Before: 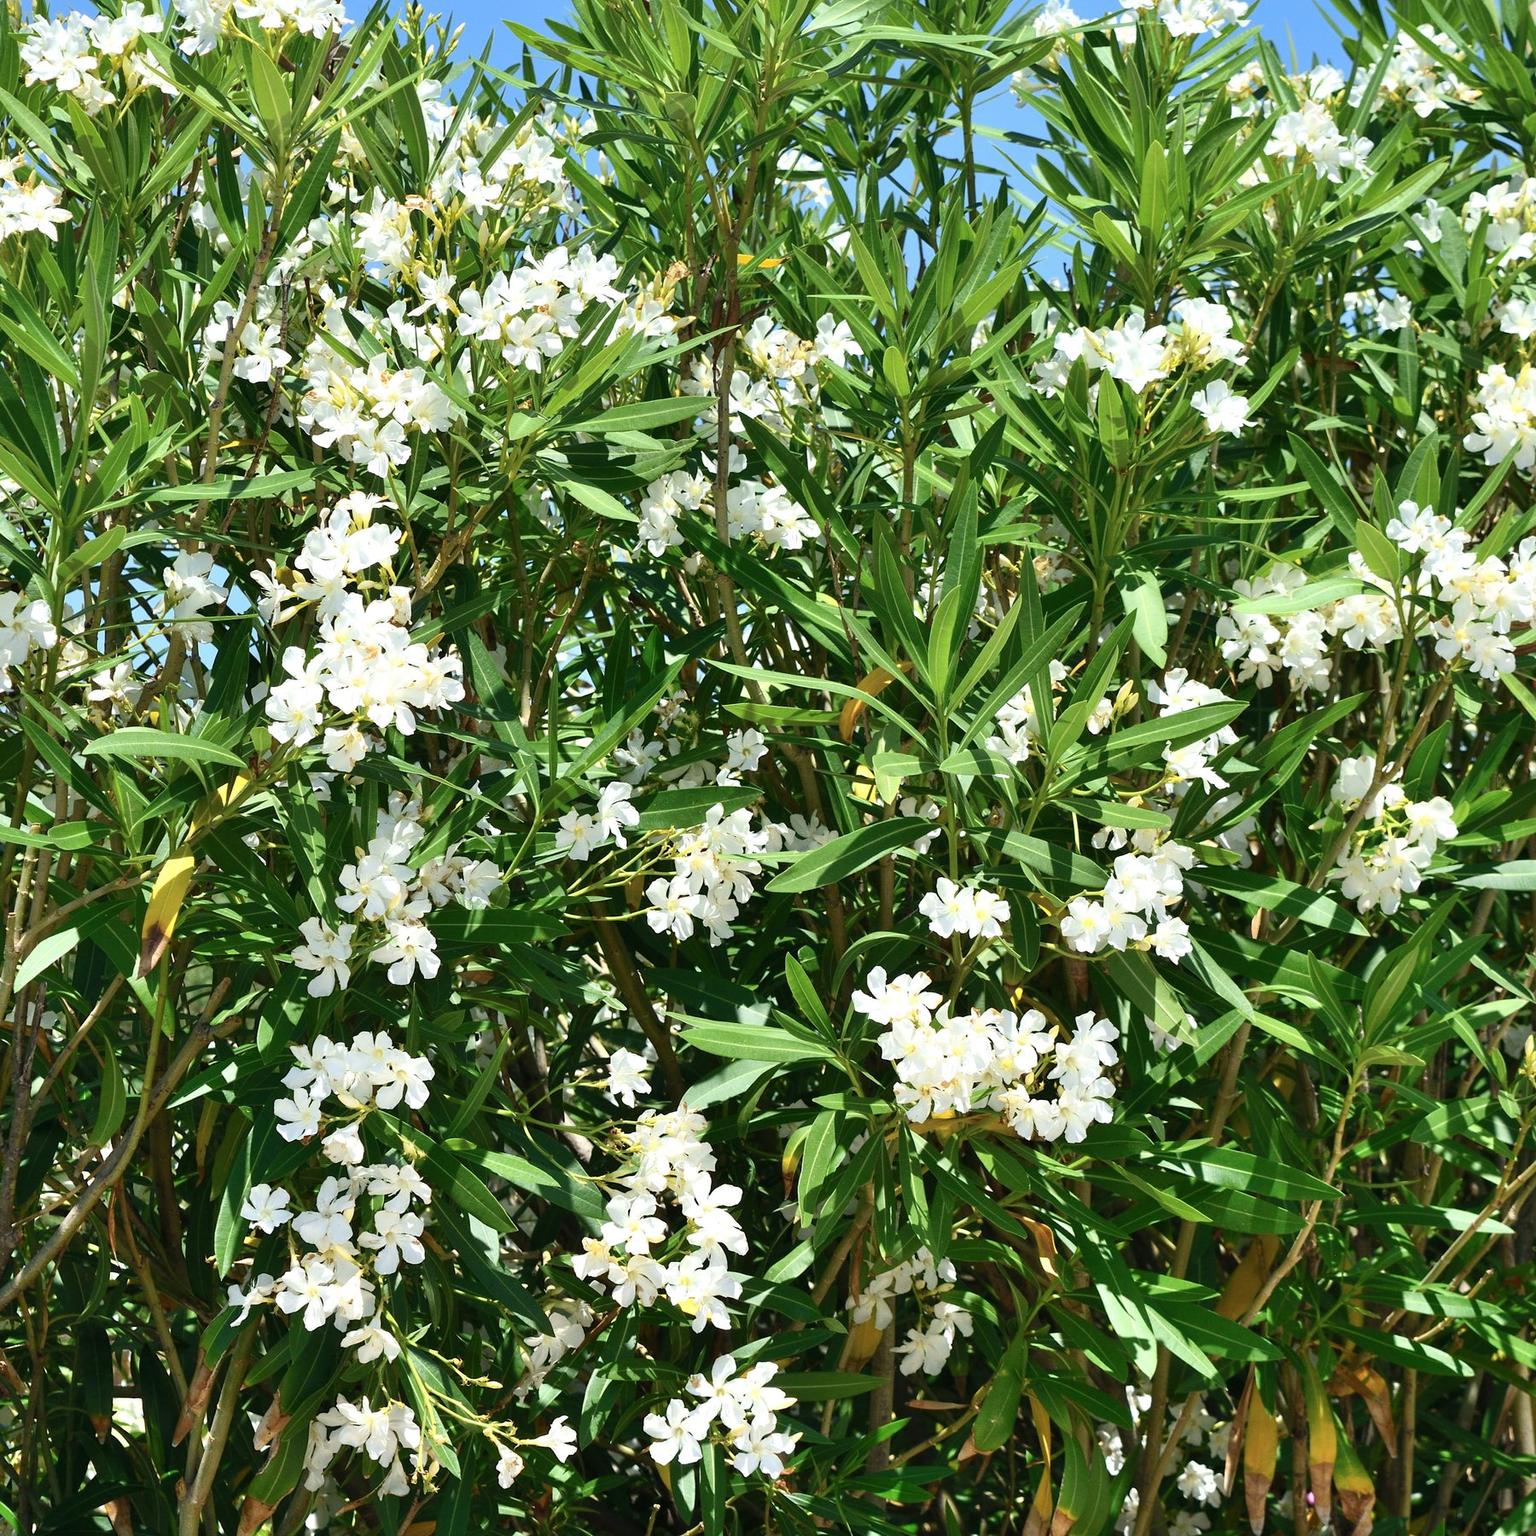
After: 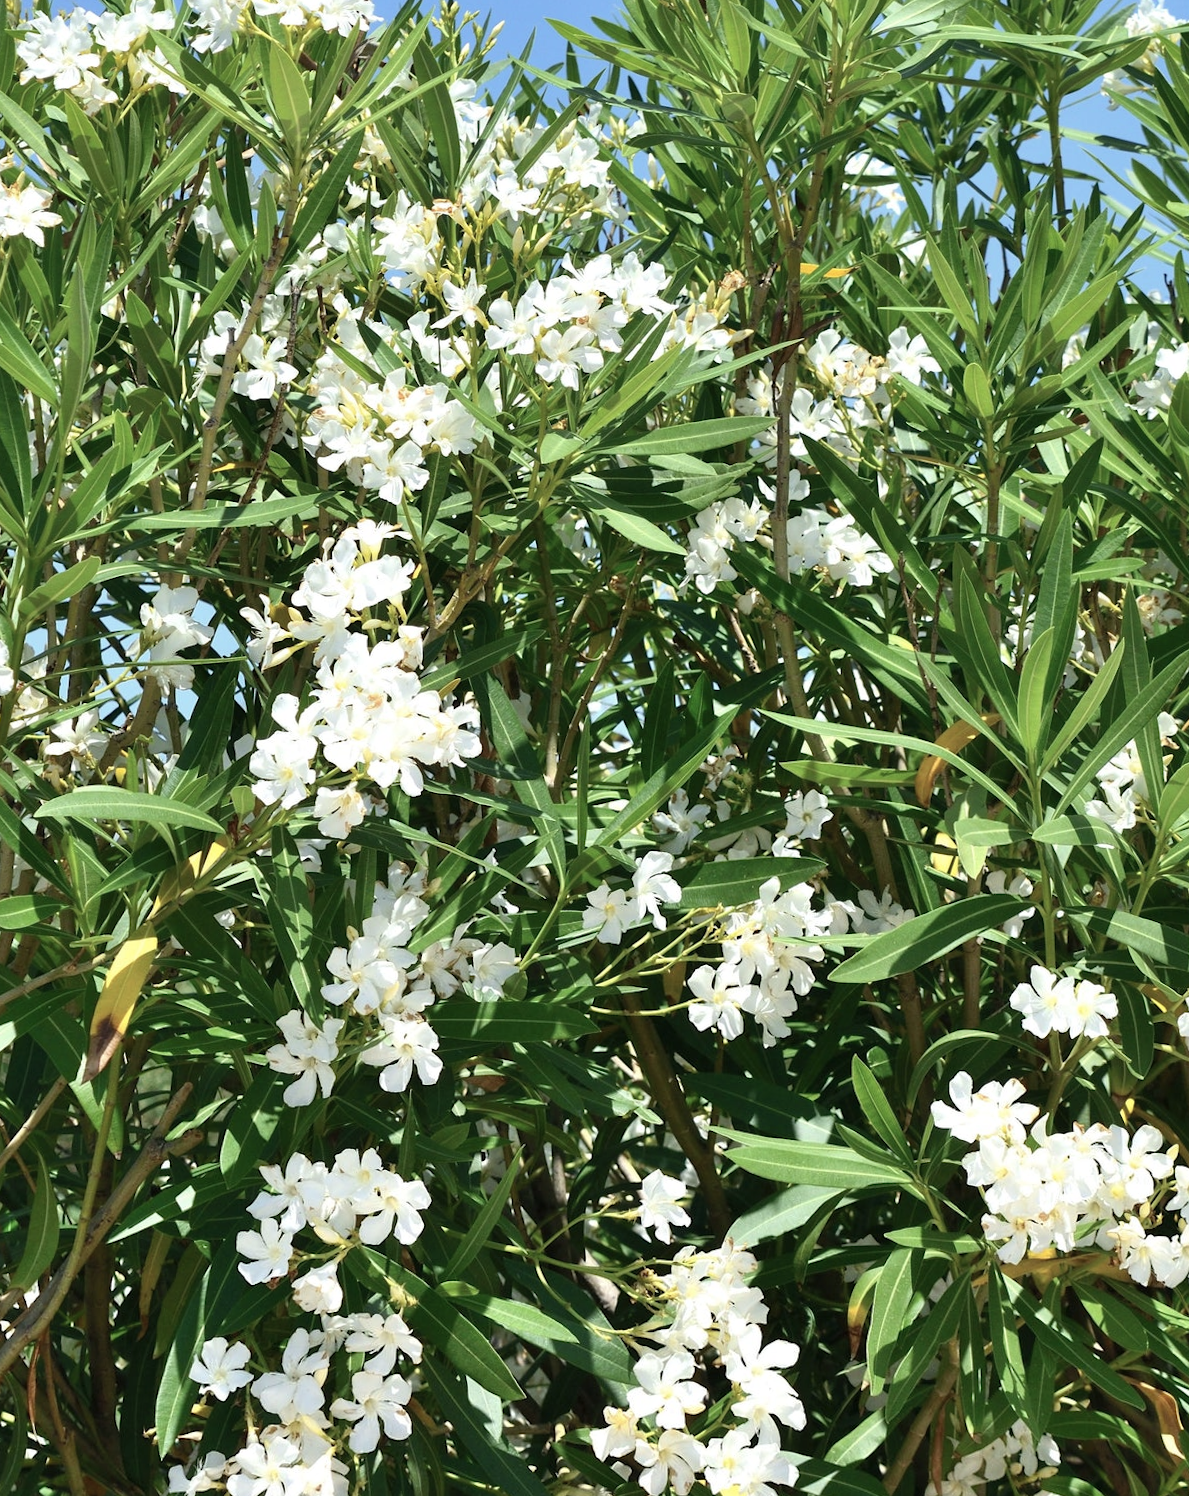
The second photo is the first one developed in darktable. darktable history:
contrast brightness saturation: saturation -0.17
crop: right 28.885%, bottom 16.626%
rotate and perspective: rotation 0.215°, lens shift (vertical) -0.139, crop left 0.069, crop right 0.939, crop top 0.002, crop bottom 0.996
